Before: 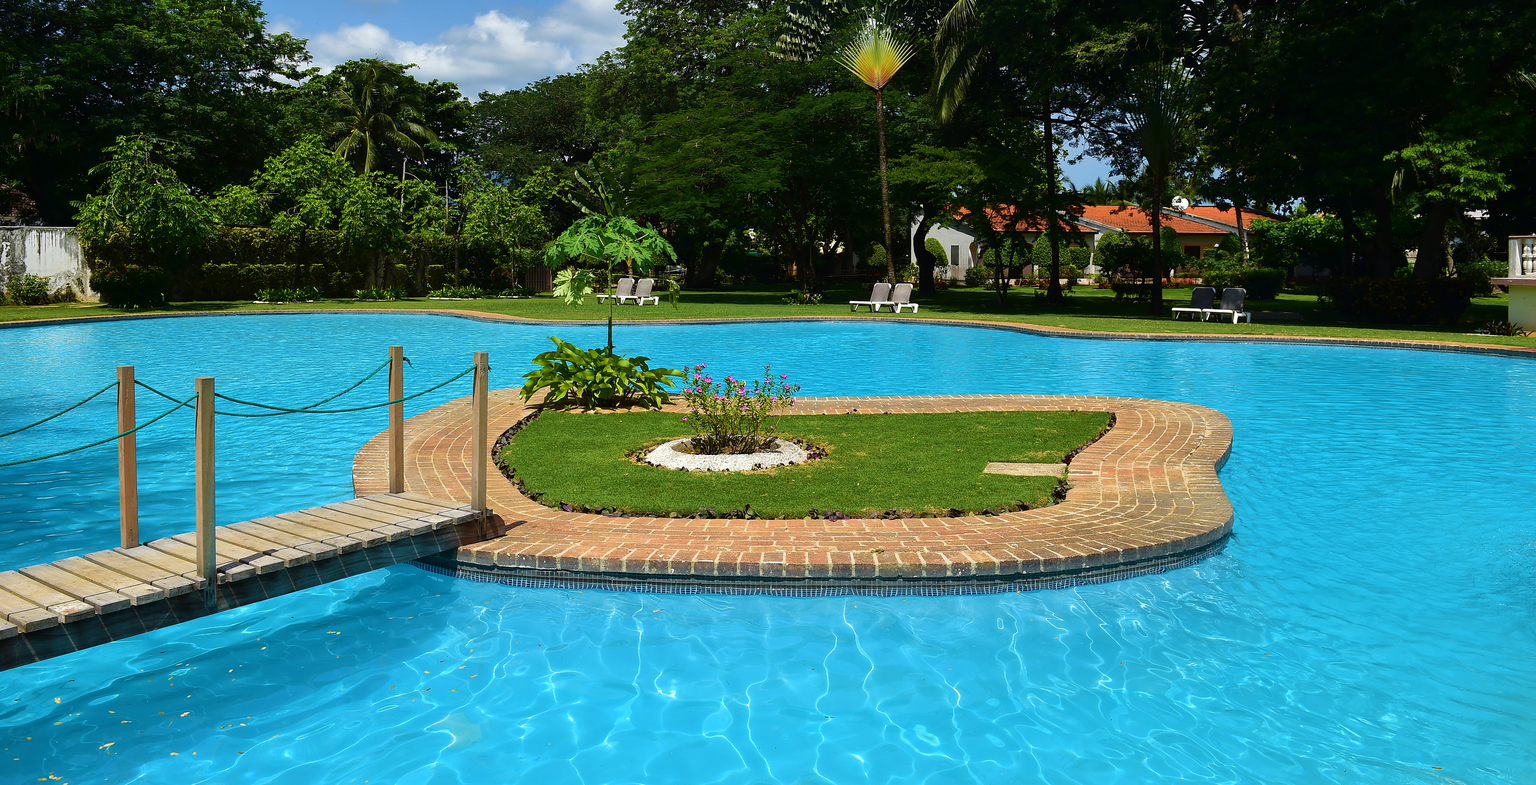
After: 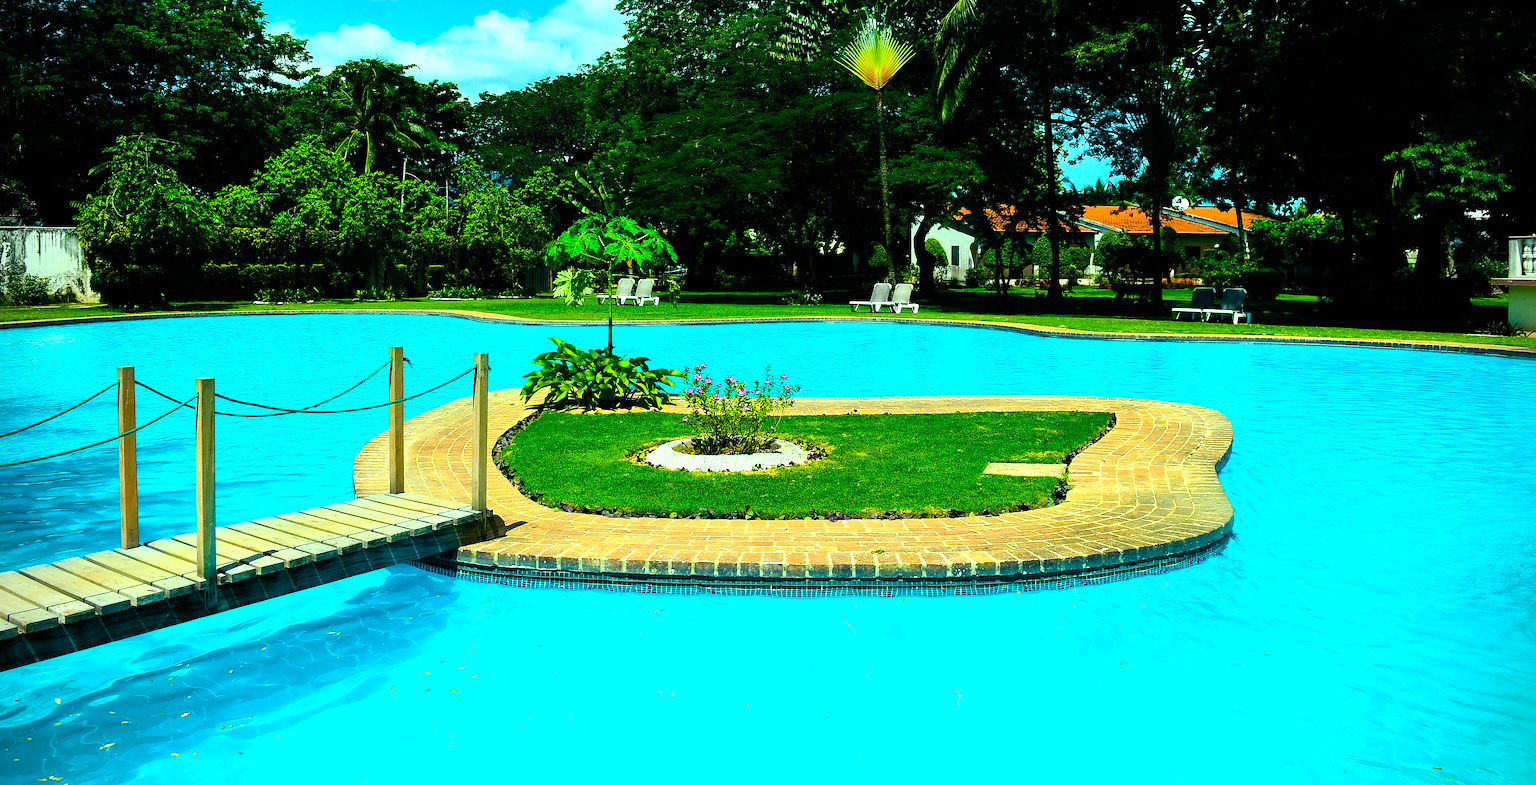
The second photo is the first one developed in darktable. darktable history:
vignetting: on, module defaults
white balance: emerald 1
contrast brightness saturation: contrast 0.2, brightness 0.16, saturation 0.22
color balance rgb: shadows lift › luminance -7.7%, shadows lift › chroma 2.13%, shadows lift › hue 165.27°, power › luminance -7.77%, power › chroma 1.1%, power › hue 215.88°, highlights gain › luminance 15.15%, highlights gain › chroma 7%, highlights gain › hue 125.57°, global offset › luminance -0.33%, global offset › chroma 0.11%, global offset › hue 165.27°, perceptual saturation grading › global saturation 24.42%, perceptual saturation grading › highlights -24.42%, perceptual saturation grading › mid-tones 24.42%, perceptual saturation grading › shadows 40%, perceptual brilliance grading › global brilliance -5%, perceptual brilliance grading › highlights 24.42%, perceptual brilliance grading › mid-tones 7%, perceptual brilliance grading › shadows -5%
